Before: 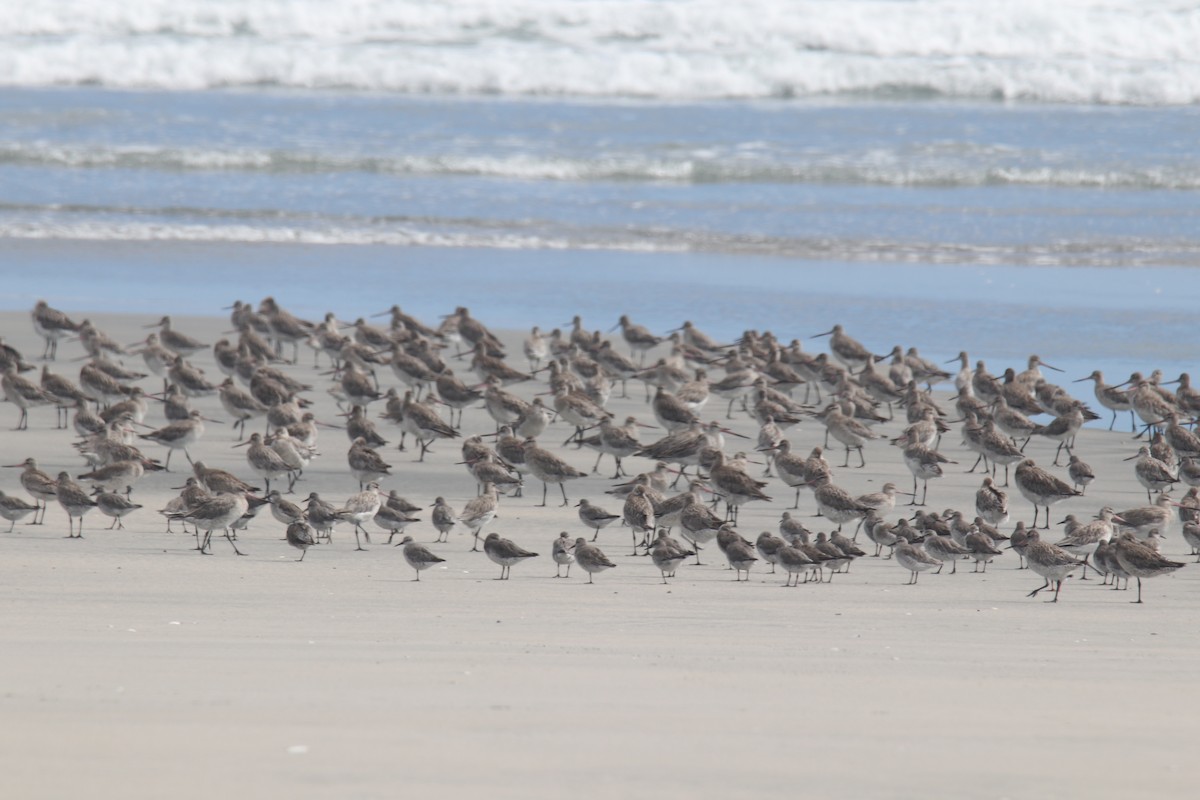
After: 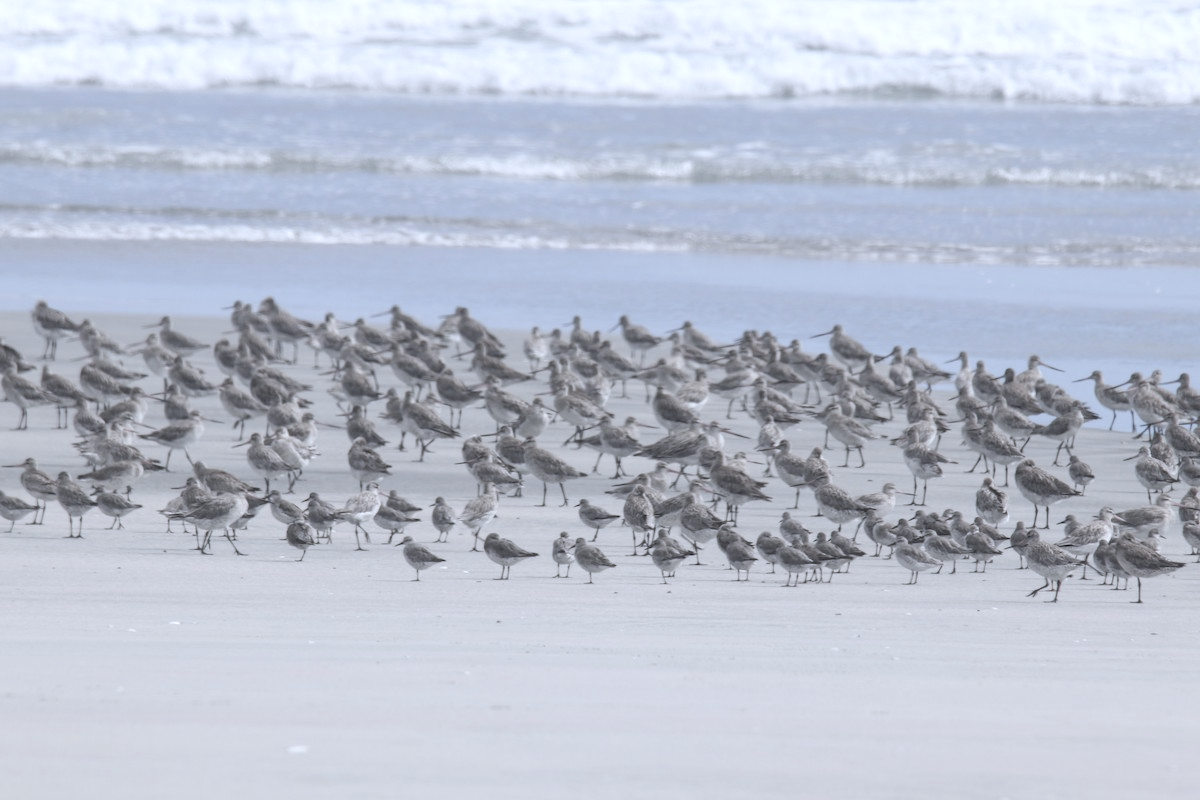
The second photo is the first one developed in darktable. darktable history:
white balance: red 0.948, green 1.02, blue 1.176
local contrast: on, module defaults
contrast brightness saturation: brightness 0.18, saturation -0.5
